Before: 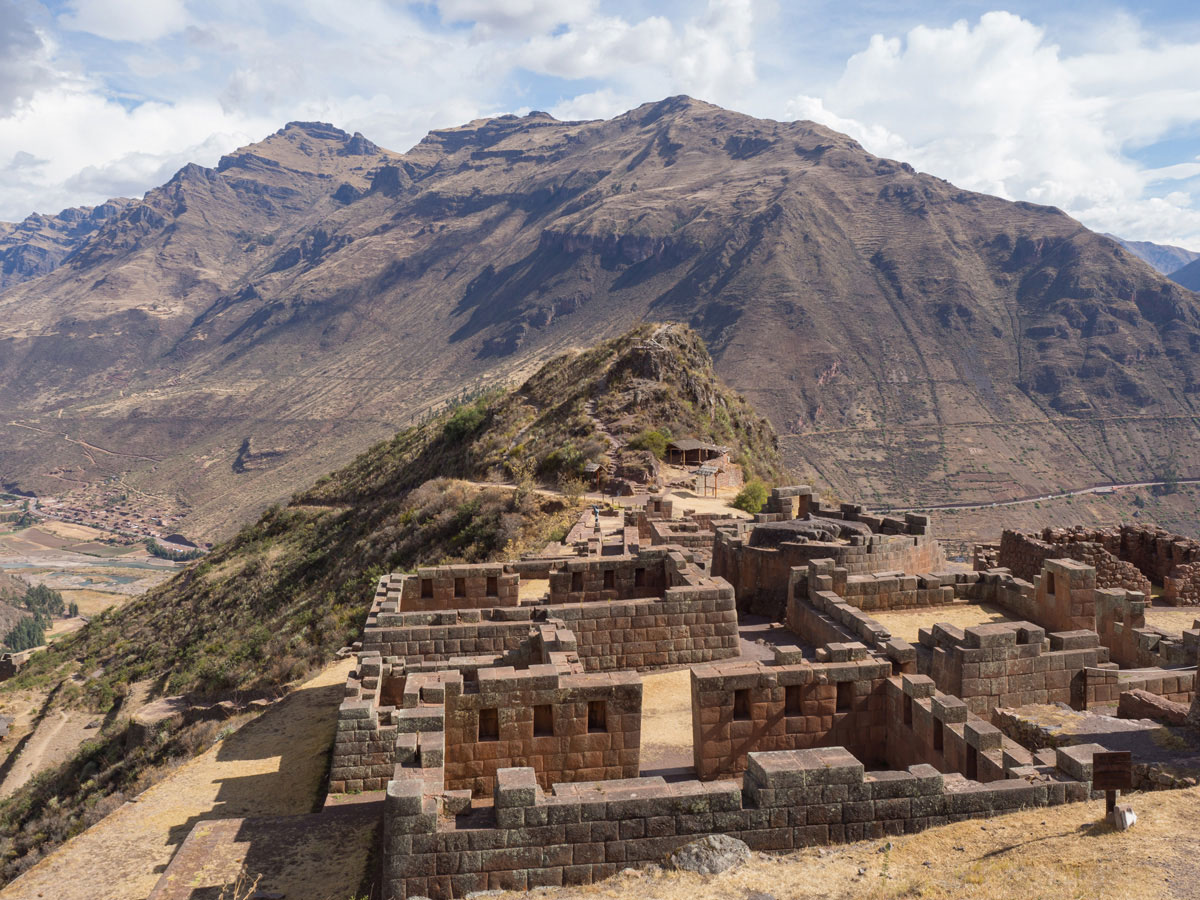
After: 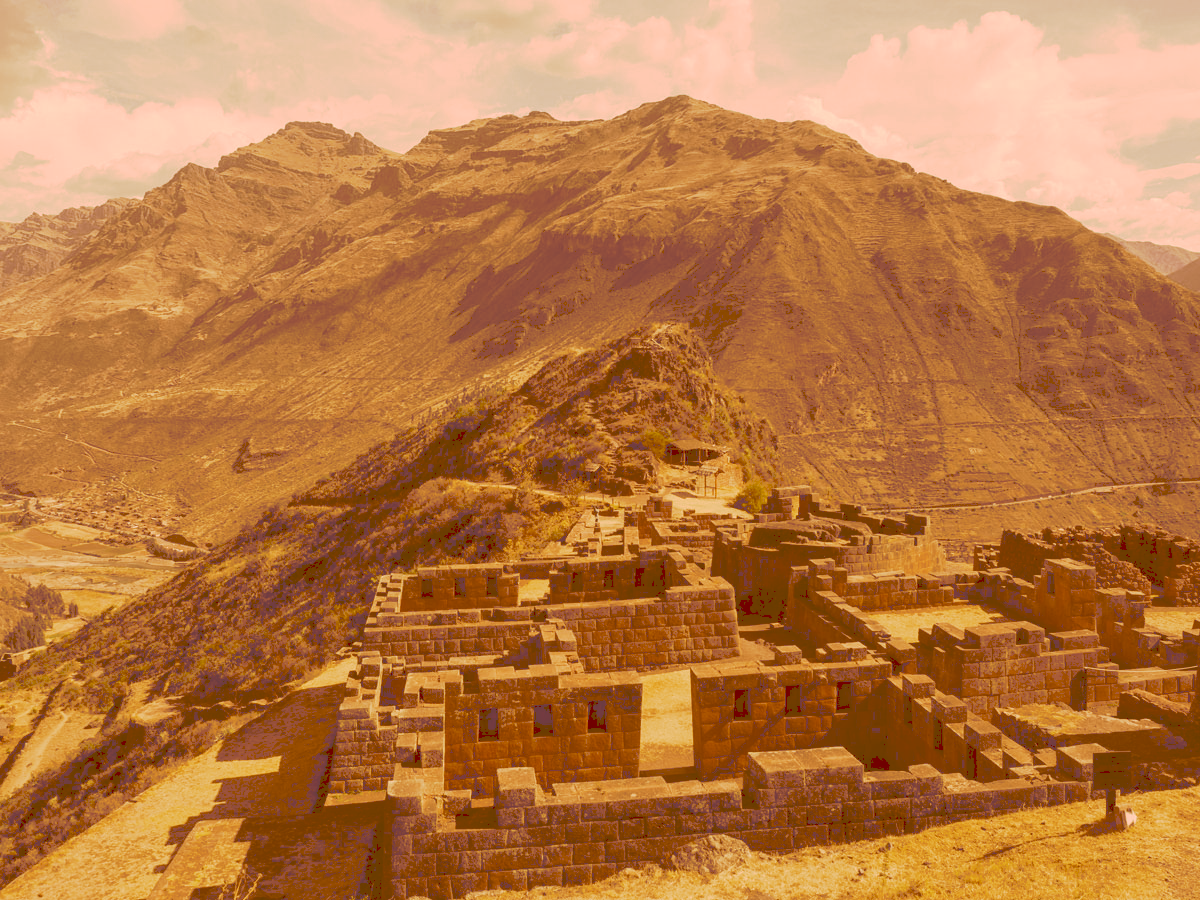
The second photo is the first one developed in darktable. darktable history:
tone curve: curves: ch0 [(0, 0) (0.003, 0.277) (0.011, 0.277) (0.025, 0.279) (0.044, 0.282) (0.069, 0.286) (0.1, 0.289) (0.136, 0.294) (0.177, 0.318) (0.224, 0.345) (0.277, 0.379) (0.335, 0.425) (0.399, 0.481) (0.468, 0.542) (0.543, 0.594) (0.623, 0.662) (0.709, 0.731) (0.801, 0.792) (0.898, 0.851) (1, 1)], preserve colors none
color look up table: target L [93.98, 82.45, 83.33, 79.95, 73.05, 59.9, 60.88, 41.02, 26.42, 15.73, 87.89, 83.14, 82.41, 76.34, 69, 58.24, 54.42, 52.77, 38.58, 35.72, 29.5, 16.08, 11.24, 95.76, 84.92, 85.97, 65.71, 76.08, 56.05, 59.71, 49.65, 73.84, 48.6, 61.3, 37.9, 35.01, 44.6, 23.47, 20.66, 13.81, 90.53, 91.58, 79.36, 82.57, 72.14, 57.02, 61.67, 51.62, 33.46], target a [14.15, -21.17, -17.49, -2.23, -5.724, -5.522, 16.84, 6.585, 30.2, 37.81, 14.11, 17.35, 15.7, 33.98, 34.08, 56, 72.49, 37.58, 46.36, 67.15, 47.62, 57.31, 48.13, 15.81, 23.4, 22.85, 51.83, 37.64, 71.43, 32.67, 28.92, 35.48, 62.75, 35.08, 58.57, 34.02, 54.63, 34.09, 56.65, 52.92, 14.39, -0.051, 4.908, 14.83, 15.58, 9.443, 26.73, 25.64, 23.82], target b [50.52, 62.34, 103.86, 51.93, 93.03, 74.37, 104.17, 70.31, 45.32, 26.96, 82.19, 70.35, 46.3, 42.05, 115.95, 99.71, 92.95, 90.27, 65.94, 61.35, 50.64, 27.53, 19.23, 24.93, 22.73, 15.18, 24.45, 7.718, 29.95, 30, 59.47, 0.671, 51.52, 4.43, 42.09, 59.62, 4.487, 40.19, 34.92, 23.51, 26.84, 23.69, 28.37, 12.81, 39.25, 44.65, 20.94, 33.34, 57.2], num patches 49
